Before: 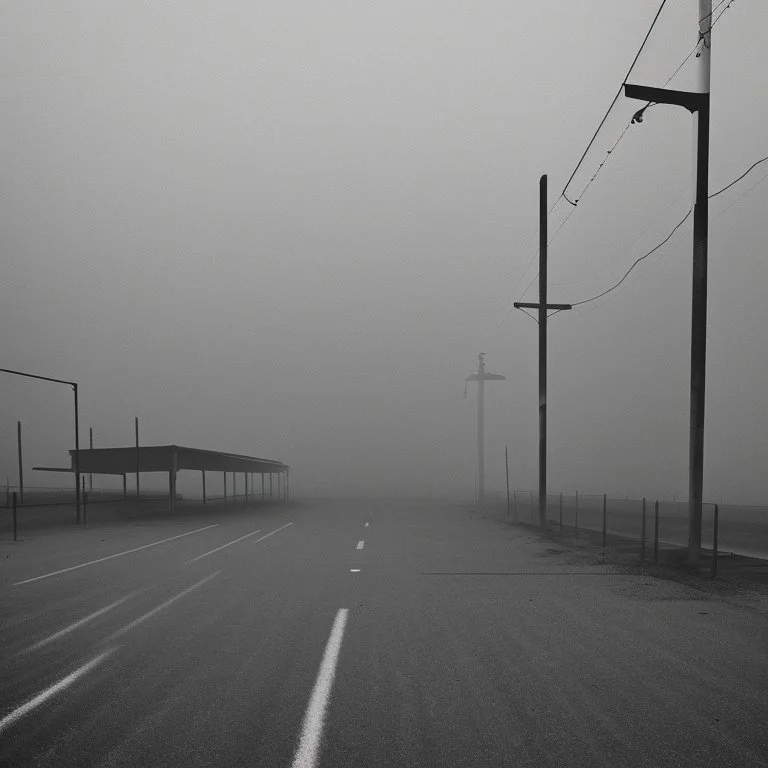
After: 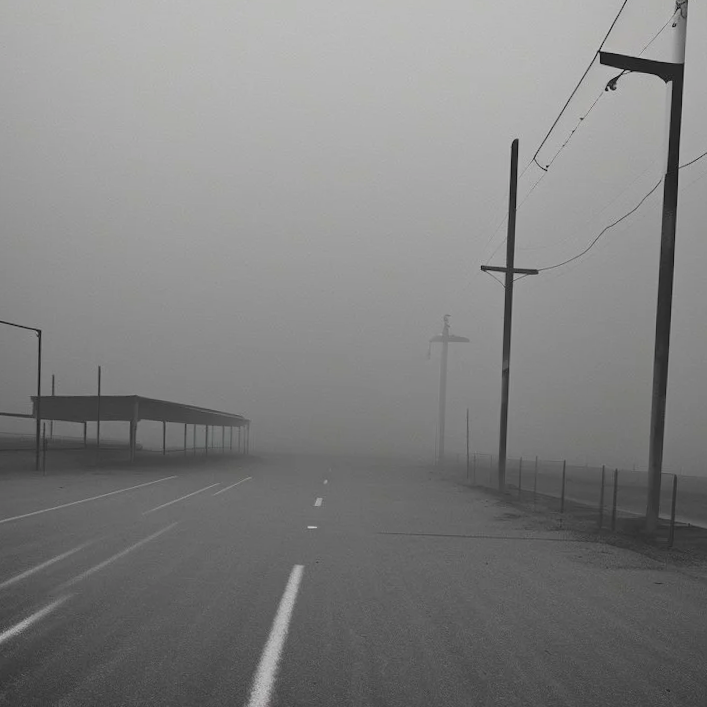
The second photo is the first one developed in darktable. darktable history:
contrast brightness saturation: contrast -0.095, brightness 0.046, saturation 0.084
crop and rotate: angle -2.16°, left 3.12%, top 3.877%, right 1.352%, bottom 0.594%
